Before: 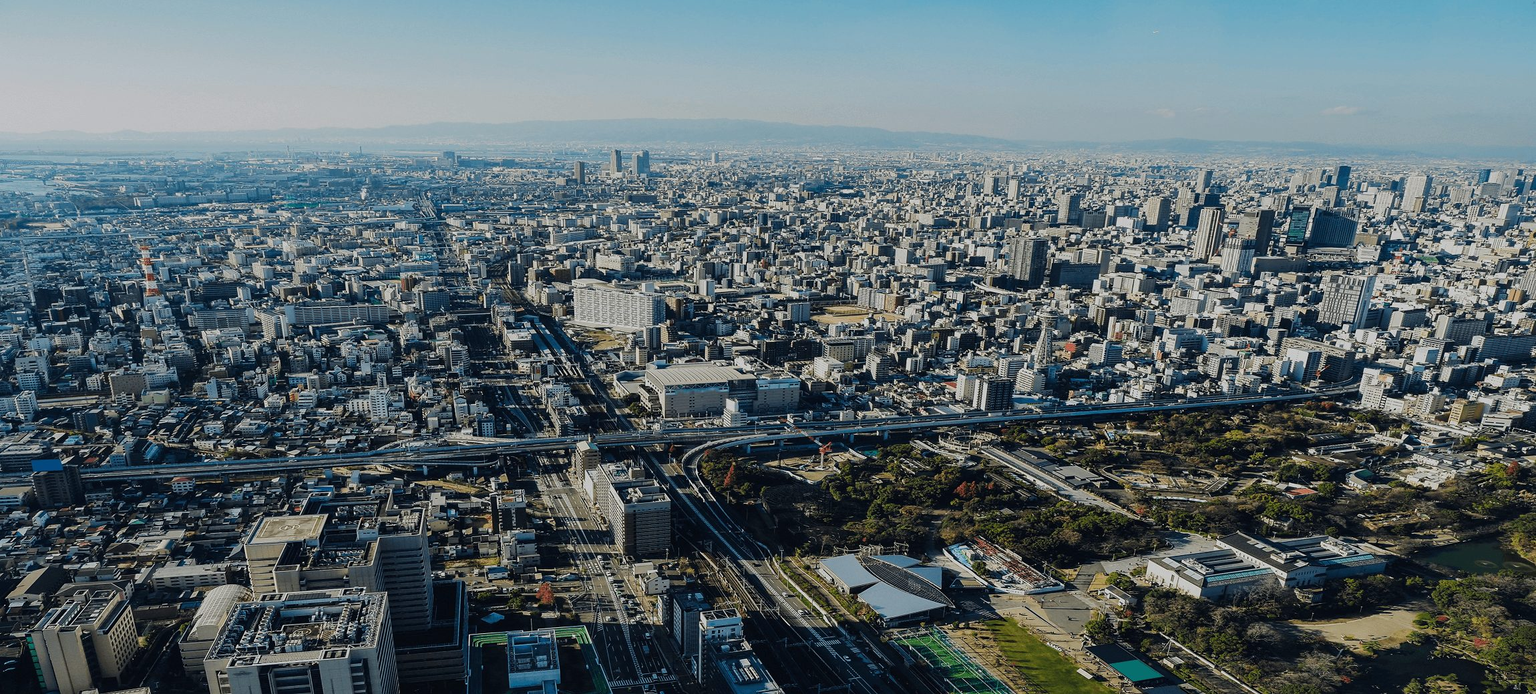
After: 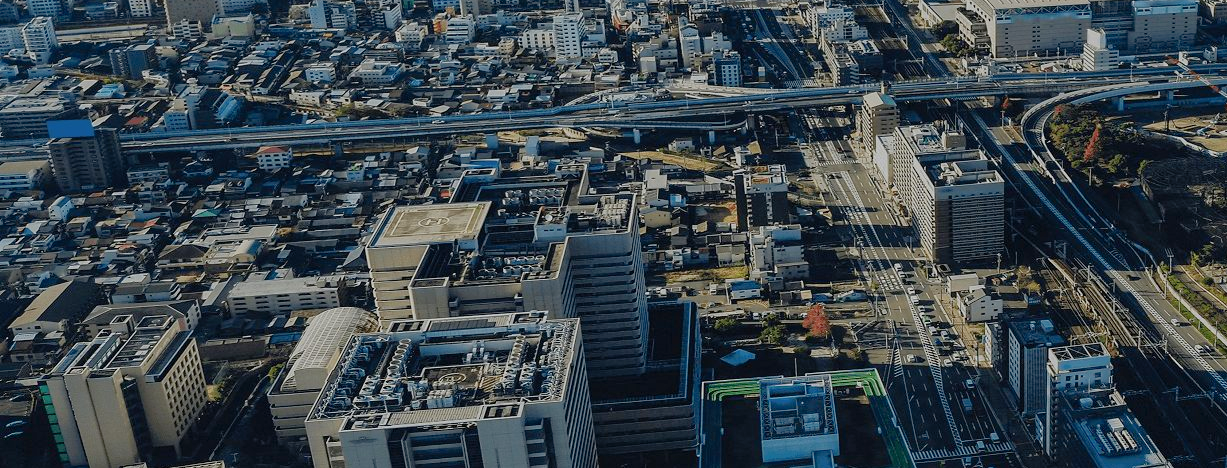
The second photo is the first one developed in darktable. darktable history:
shadows and highlights: on, module defaults
color balance rgb: global vibrance 1%, saturation formula JzAzBz (2021)
crop and rotate: top 54.778%, right 46.61%, bottom 0.159%
